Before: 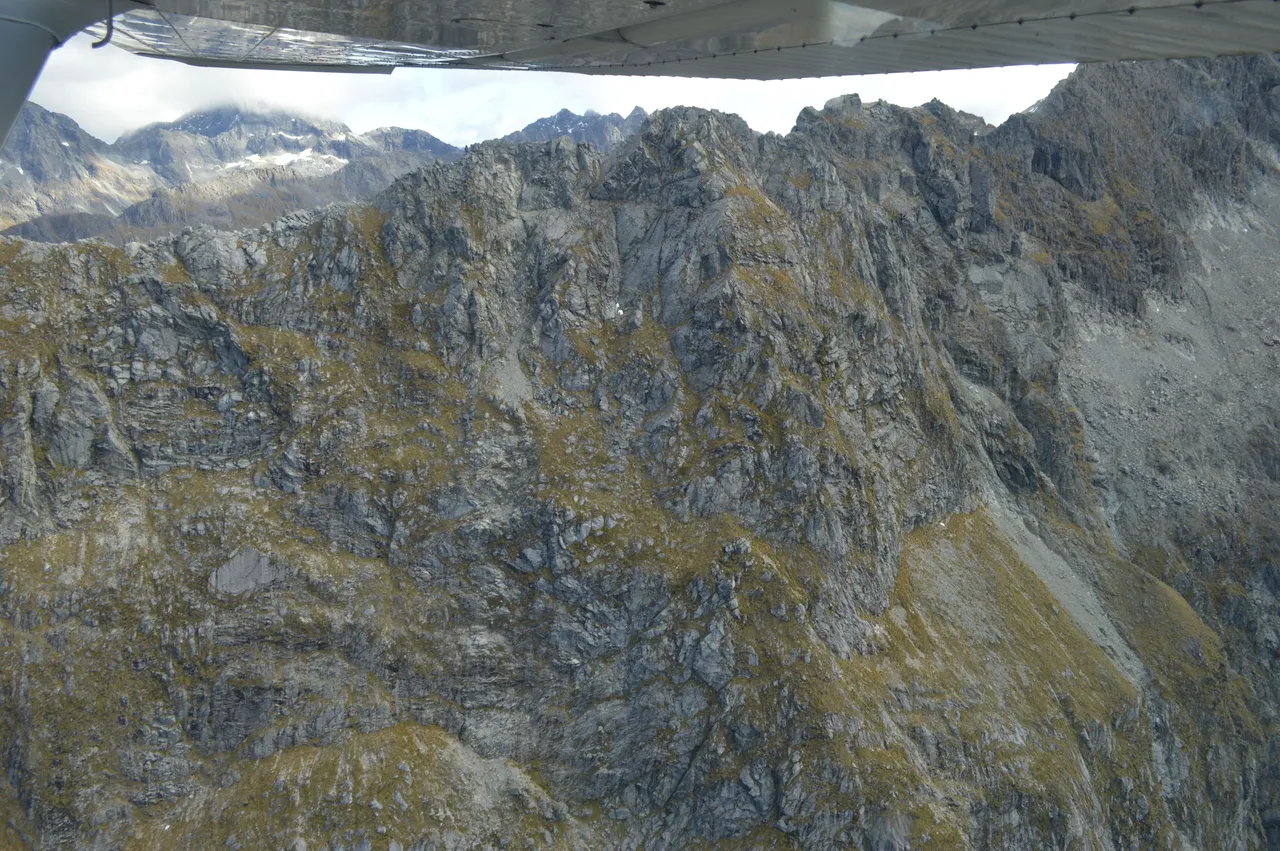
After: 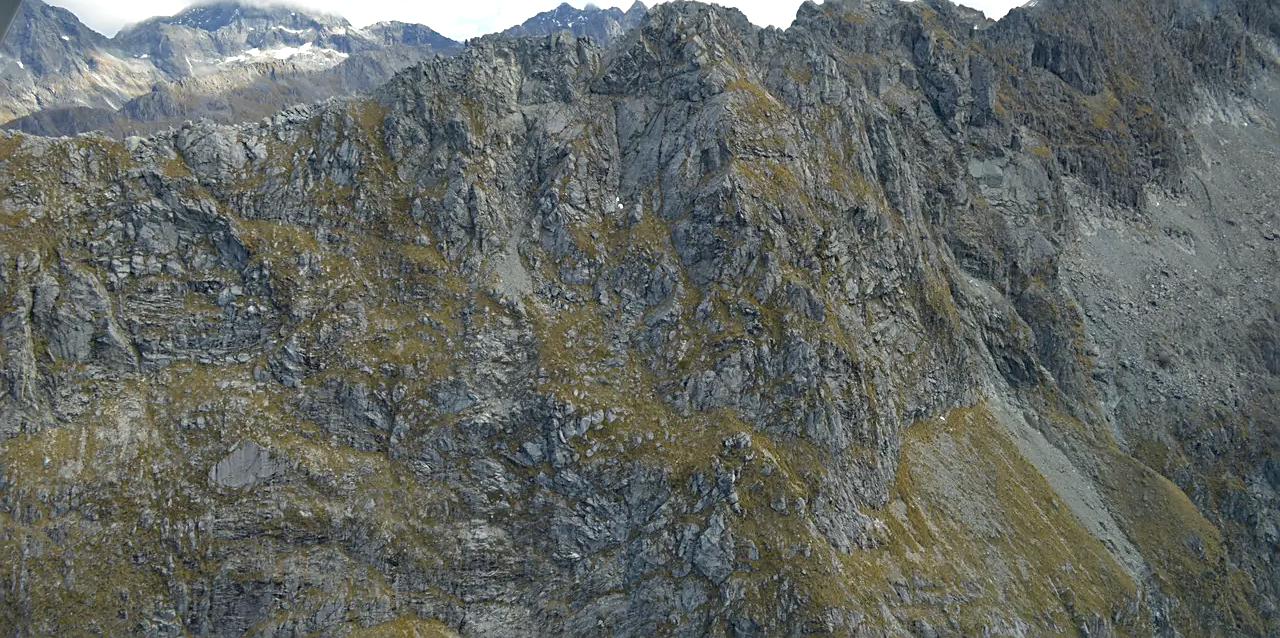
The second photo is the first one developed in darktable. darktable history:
sharpen: on, module defaults
crop and rotate: top 12.5%, bottom 12.5%
haze removal: compatibility mode true, adaptive false
